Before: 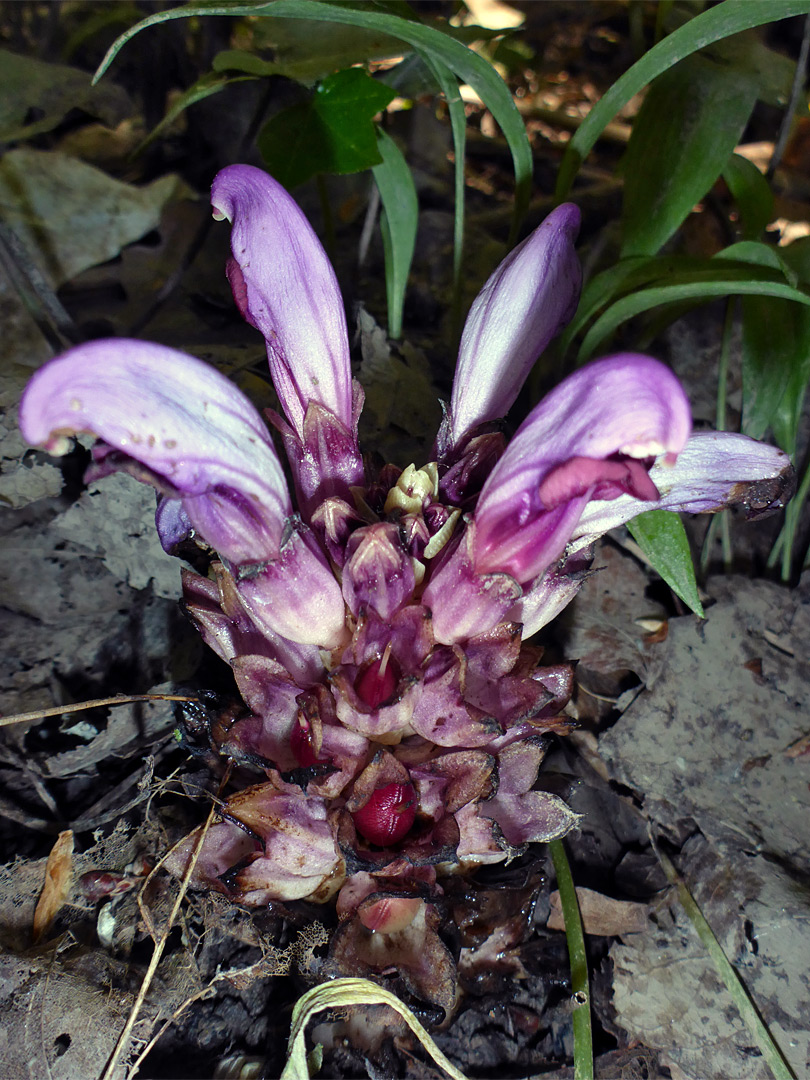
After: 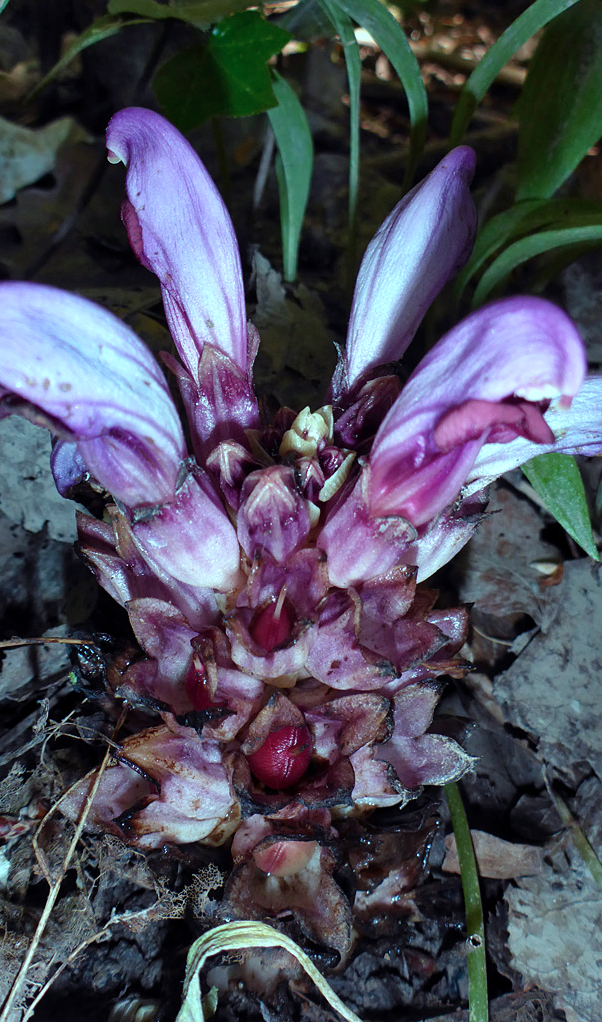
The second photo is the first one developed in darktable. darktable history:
color correction: highlights a* -9.86, highlights b* -21.17
crop and rotate: left 12.986%, top 5.328%, right 12.629%
